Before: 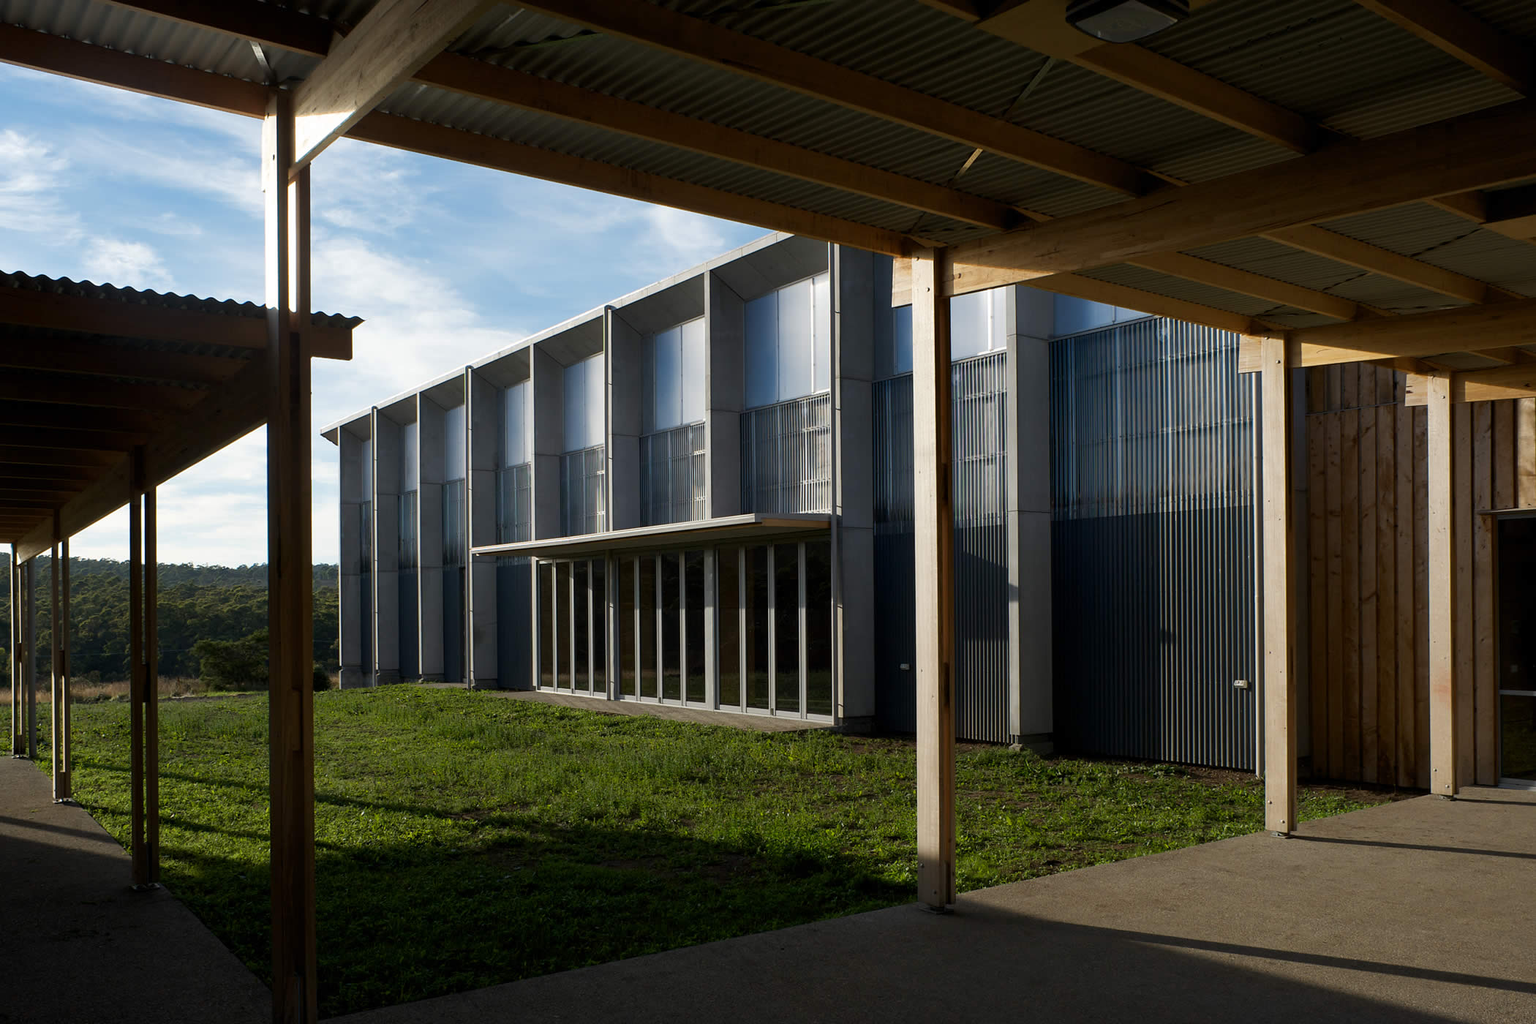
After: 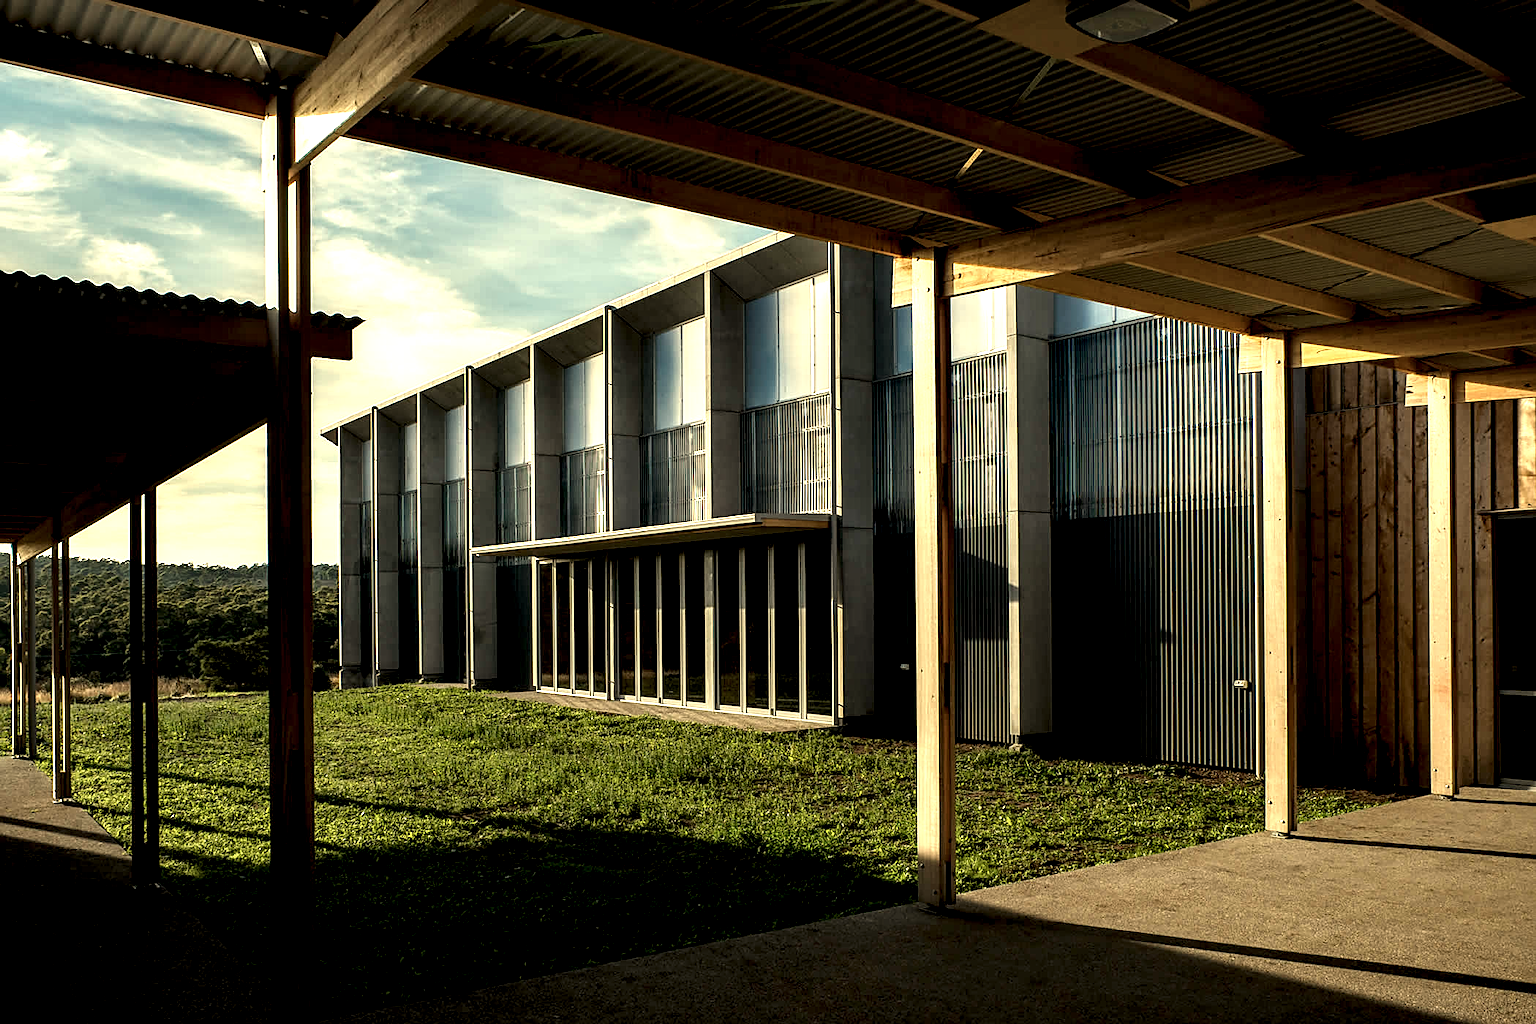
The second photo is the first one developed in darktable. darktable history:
white balance: red 1.08, blue 0.791
local contrast: shadows 185%, detail 225%
sharpen: on, module defaults
color balance rgb: linear chroma grading › global chroma 3.45%, perceptual saturation grading › global saturation 11.24%, perceptual brilliance grading › global brilliance 3.04%, global vibrance 2.8%
